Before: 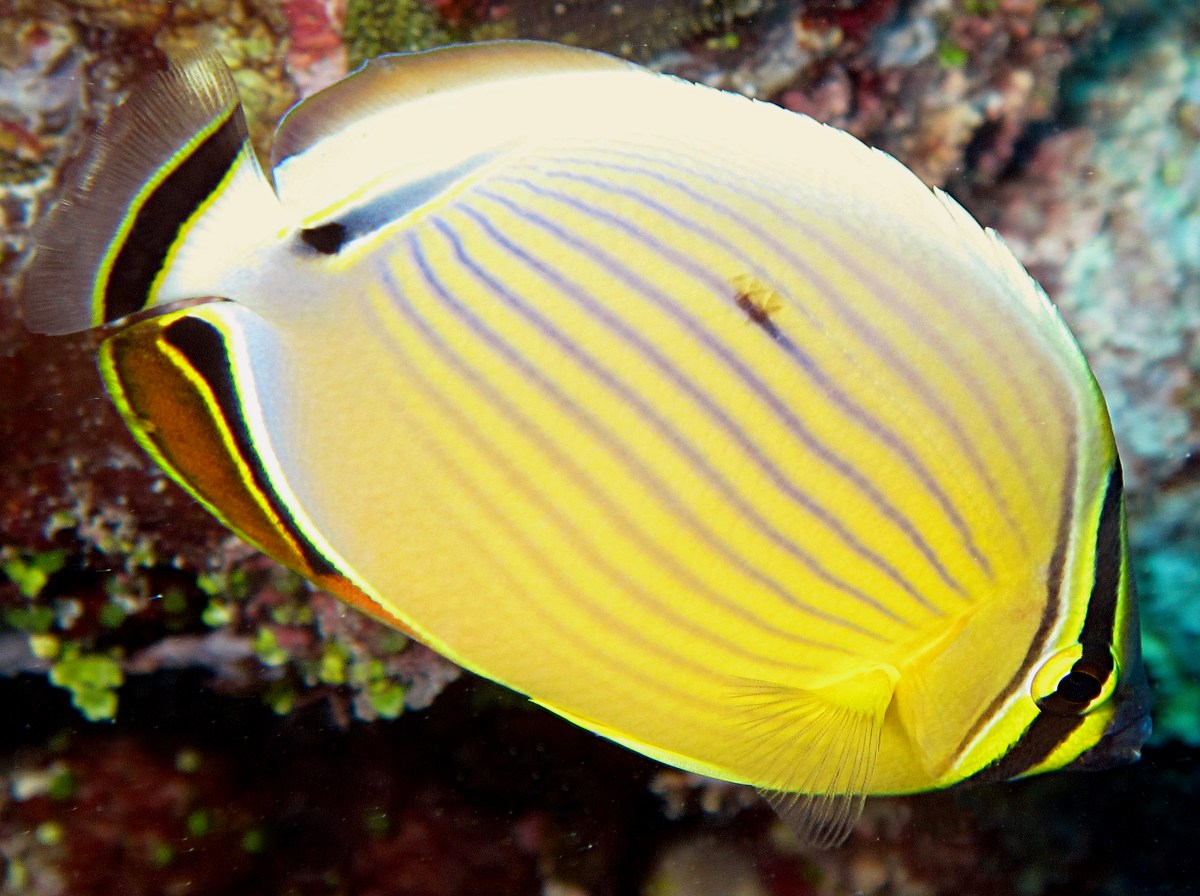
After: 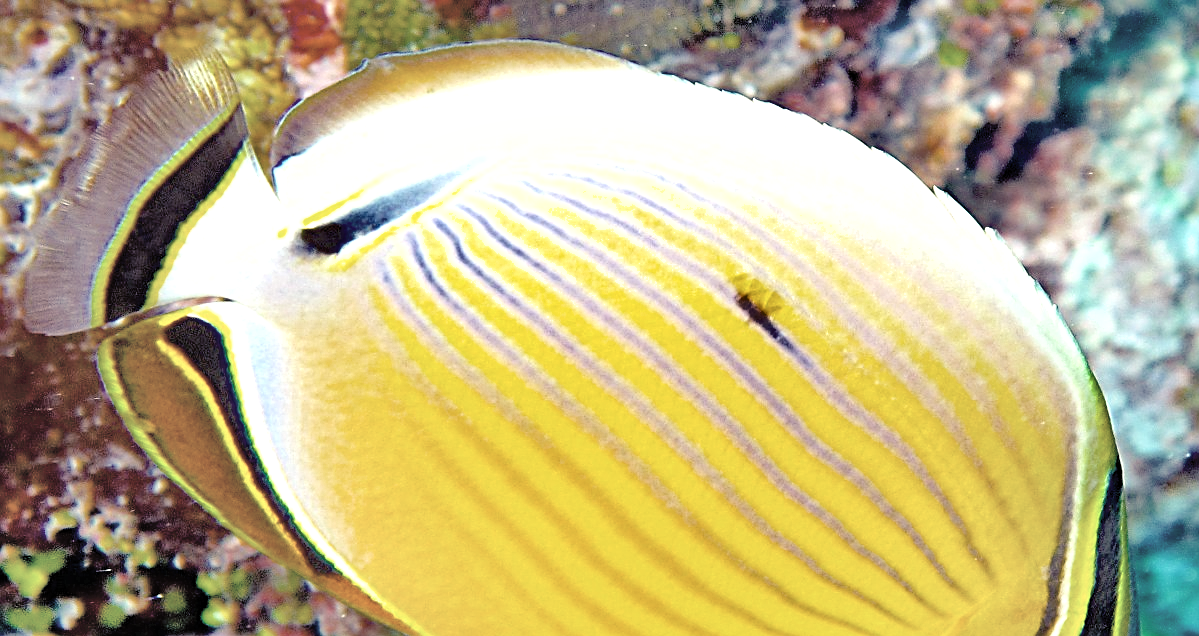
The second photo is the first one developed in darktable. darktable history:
tone equalizer: -7 EV 0.163 EV, -6 EV 0.605 EV, -5 EV 1.14 EV, -4 EV 1.34 EV, -3 EV 1.17 EV, -2 EV 0.6 EV, -1 EV 0.165 EV
exposure: black level correction 0, exposure 0.696 EV, compensate highlight preservation false
sharpen: on, module defaults
crop: right 0.001%, bottom 29.012%
contrast brightness saturation: brightness 0.187, saturation -0.518
color balance rgb: shadows lift › luminance -40.98%, shadows lift › chroma 14.343%, shadows lift › hue 258.86°, perceptual saturation grading › global saturation 42.569%, perceptual brilliance grading › mid-tones 11.093%, perceptual brilliance grading › shadows 15.793%, saturation formula JzAzBz (2021)
haze removal: compatibility mode true, adaptive false
shadows and highlights: white point adjustment 0.887, soften with gaussian
